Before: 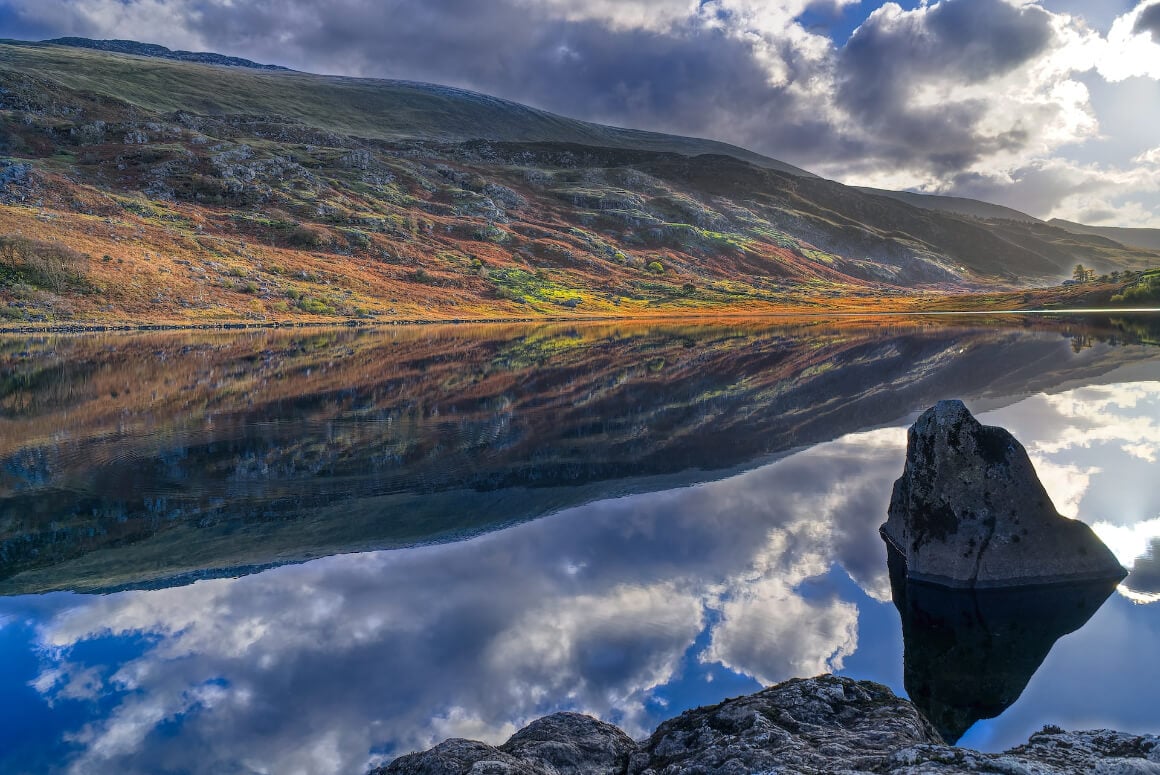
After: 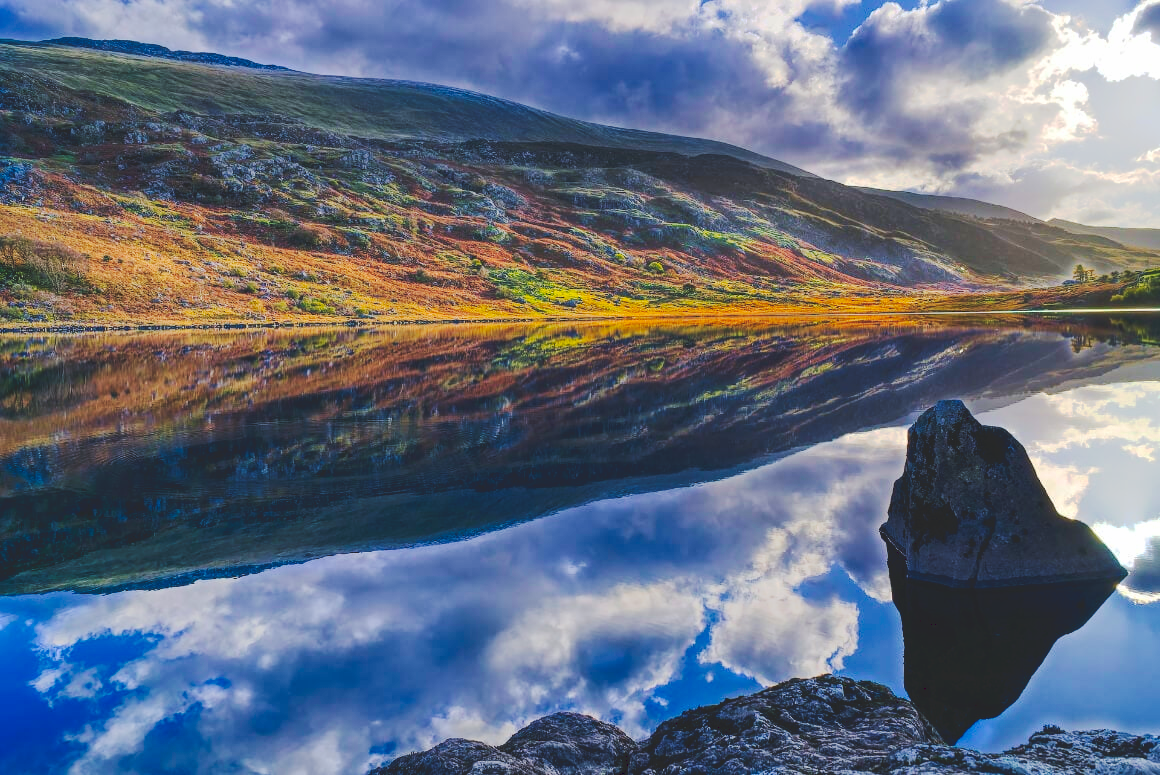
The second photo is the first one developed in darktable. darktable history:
contrast brightness saturation: contrast 0.08, saturation 0.02
tone curve: curves: ch0 [(0, 0) (0.003, 0.145) (0.011, 0.148) (0.025, 0.15) (0.044, 0.159) (0.069, 0.16) (0.1, 0.164) (0.136, 0.182) (0.177, 0.213) (0.224, 0.247) (0.277, 0.298) (0.335, 0.37) (0.399, 0.456) (0.468, 0.552) (0.543, 0.641) (0.623, 0.713) (0.709, 0.768) (0.801, 0.825) (0.898, 0.868) (1, 1)], preserve colors none
color balance rgb: perceptual saturation grading › global saturation 20%, global vibrance 20%
velvia: on, module defaults
base curve: curves: ch0 [(0, 0) (0.989, 0.992)], preserve colors none
